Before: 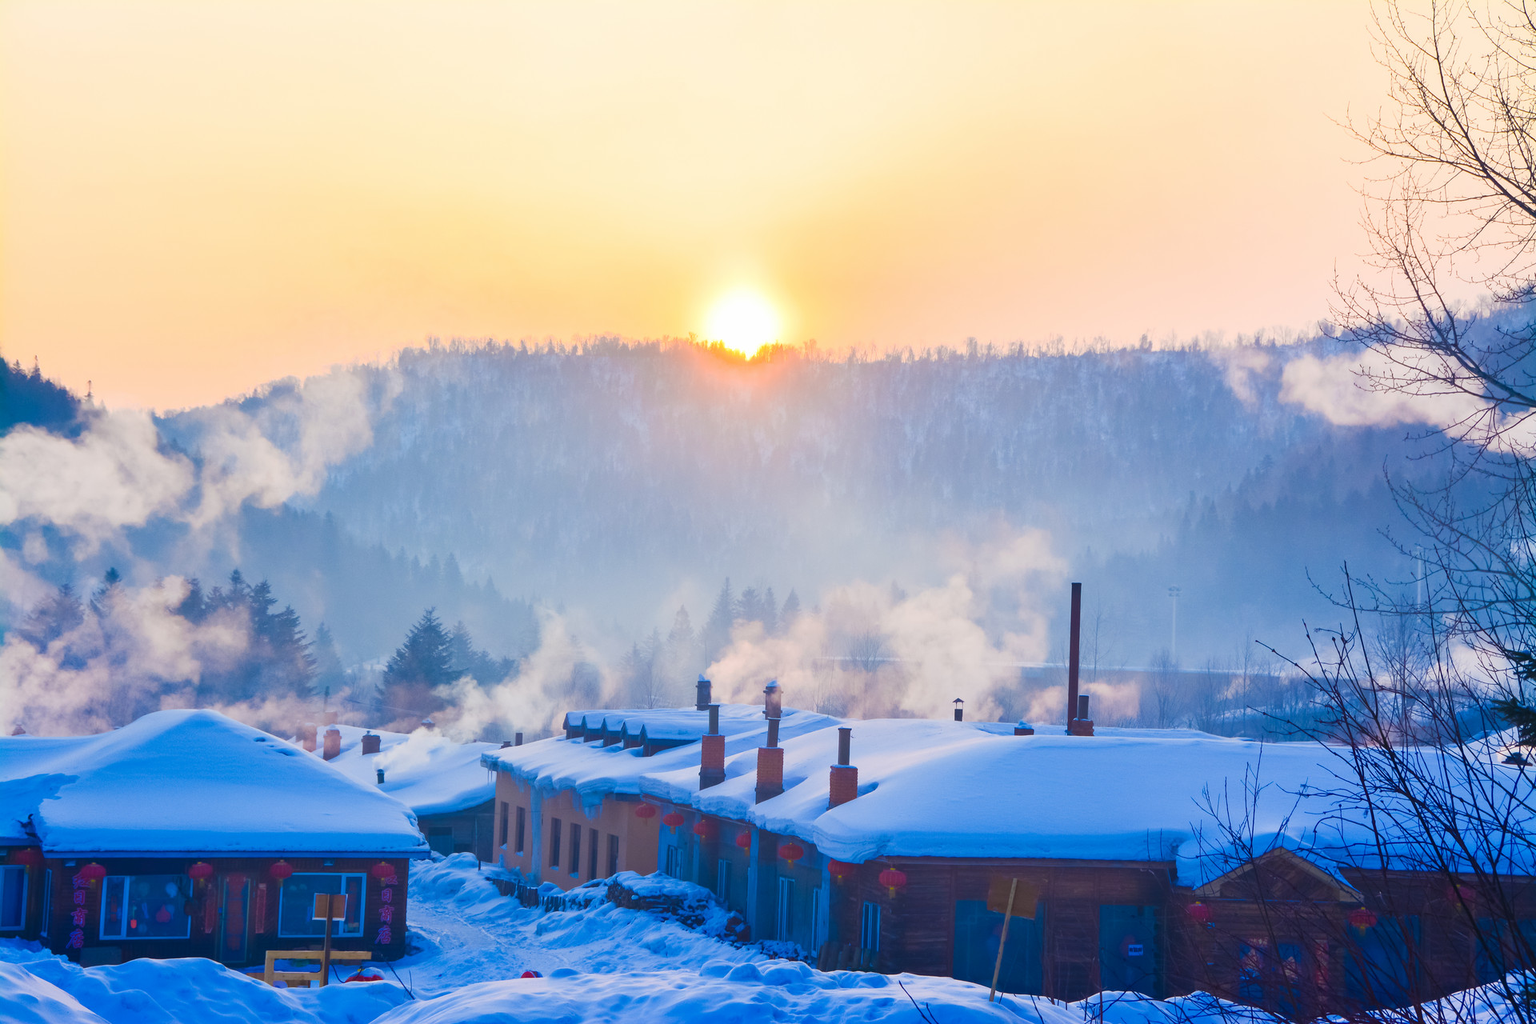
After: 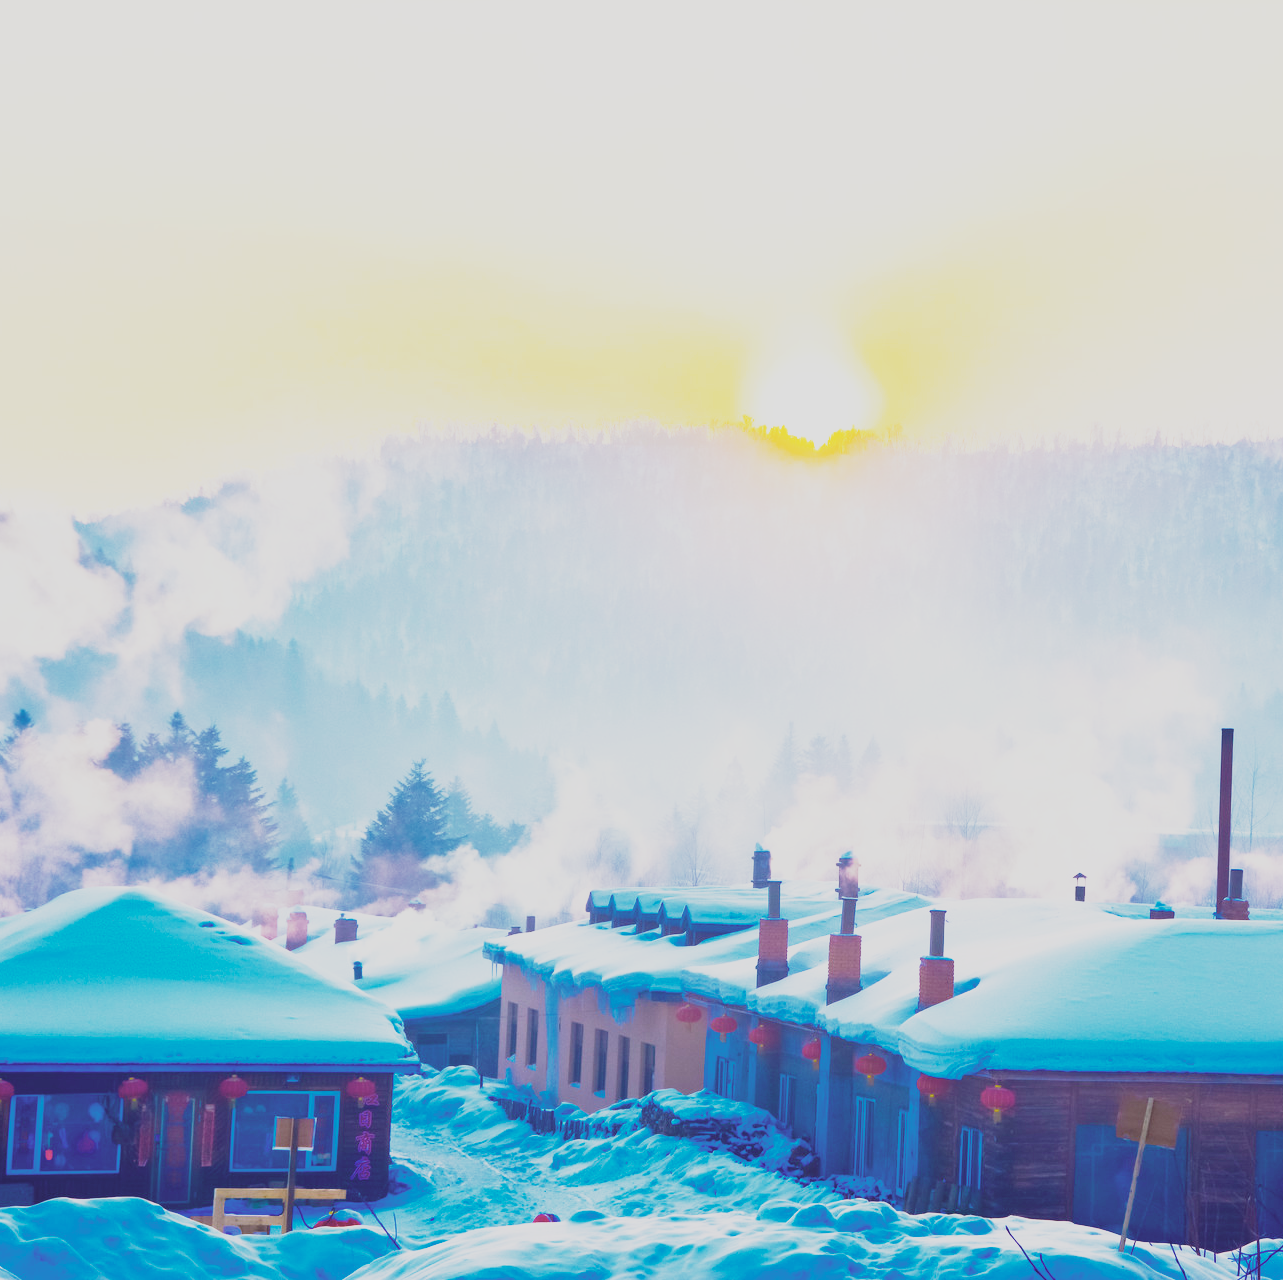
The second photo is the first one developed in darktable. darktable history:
color balance rgb: global offset › hue 170.83°, linear chroma grading › global chroma 15.253%, perceptual saturation grading › global saturation 29.365%, perceptual brilliance grading › highlights 11.228%, global vibrance 20%
base curve: curves: ch0 [(0, 0) (0.012, 0.01) (0.073, 0.168) (0.31, 0.711) (0.645, 0.957) (1, 1)], preserve colors none
crop and rotate: left 6.173%, right 26.981%
contrast brightness saturation: contrast -0.242, saturation -0.433
